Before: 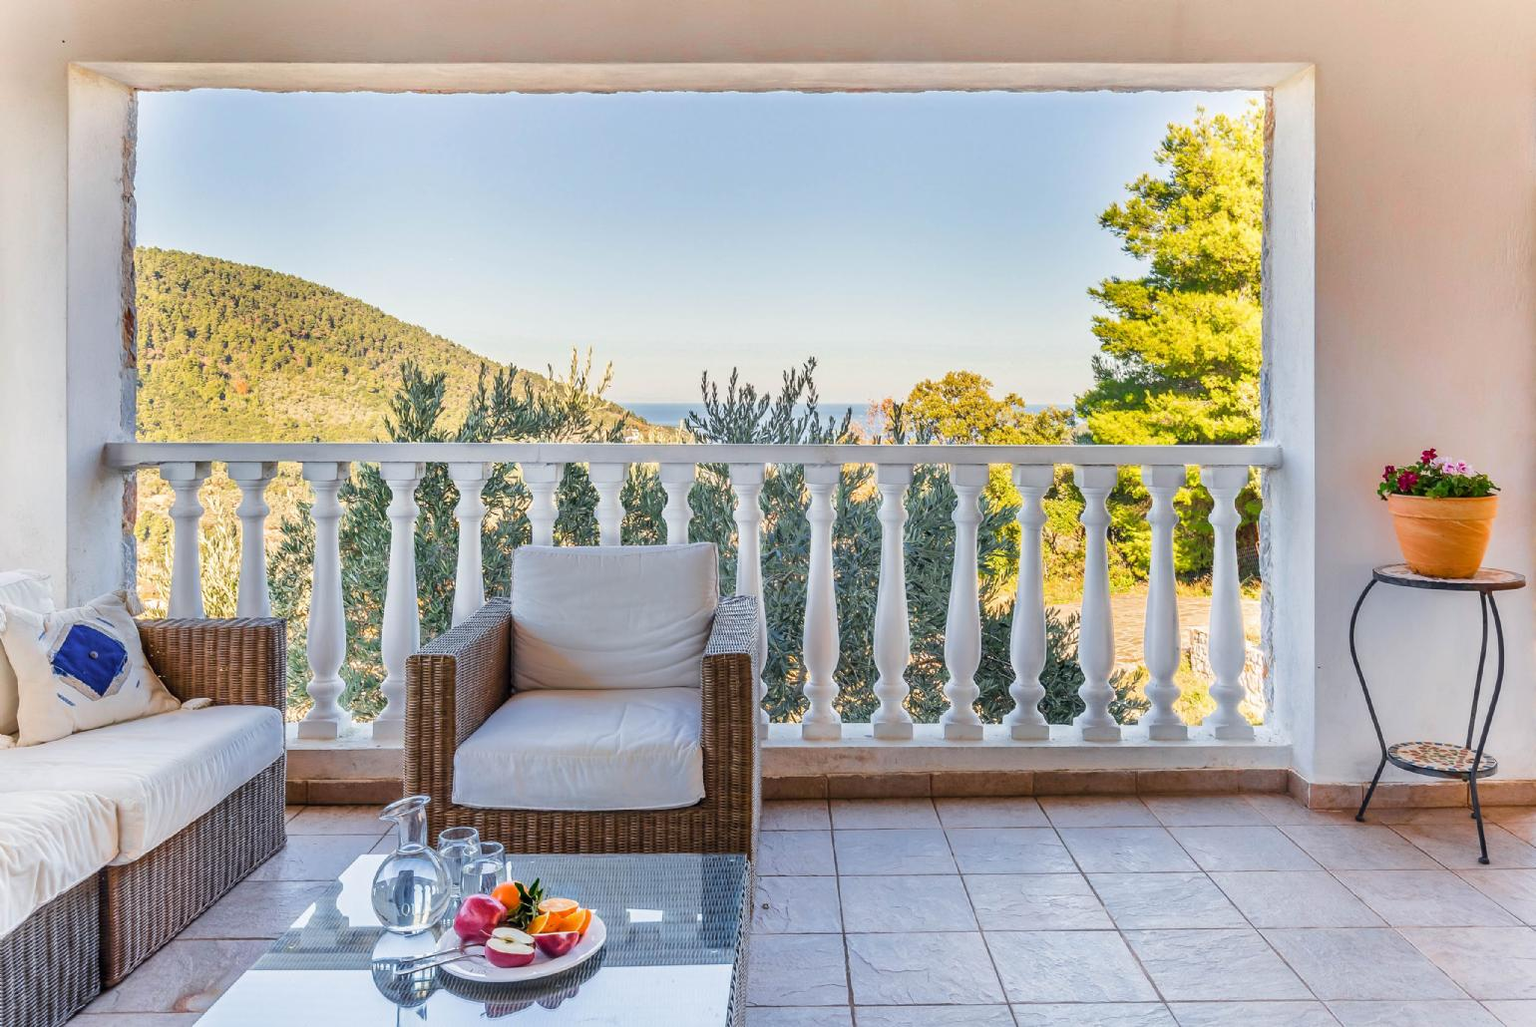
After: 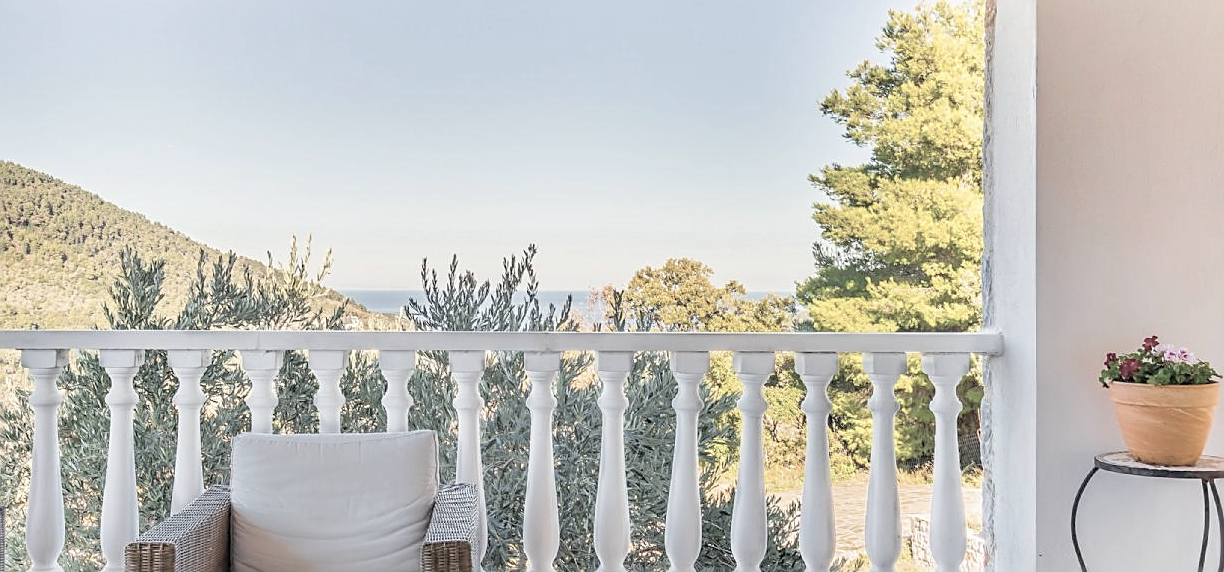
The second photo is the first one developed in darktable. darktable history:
crop: left 18.365%, top 11.127%, right 2.101%, bottom 33.254%
sharpen: on, module defaults
contrast brightness saturation: brightness 0.18, saturation -0.516
